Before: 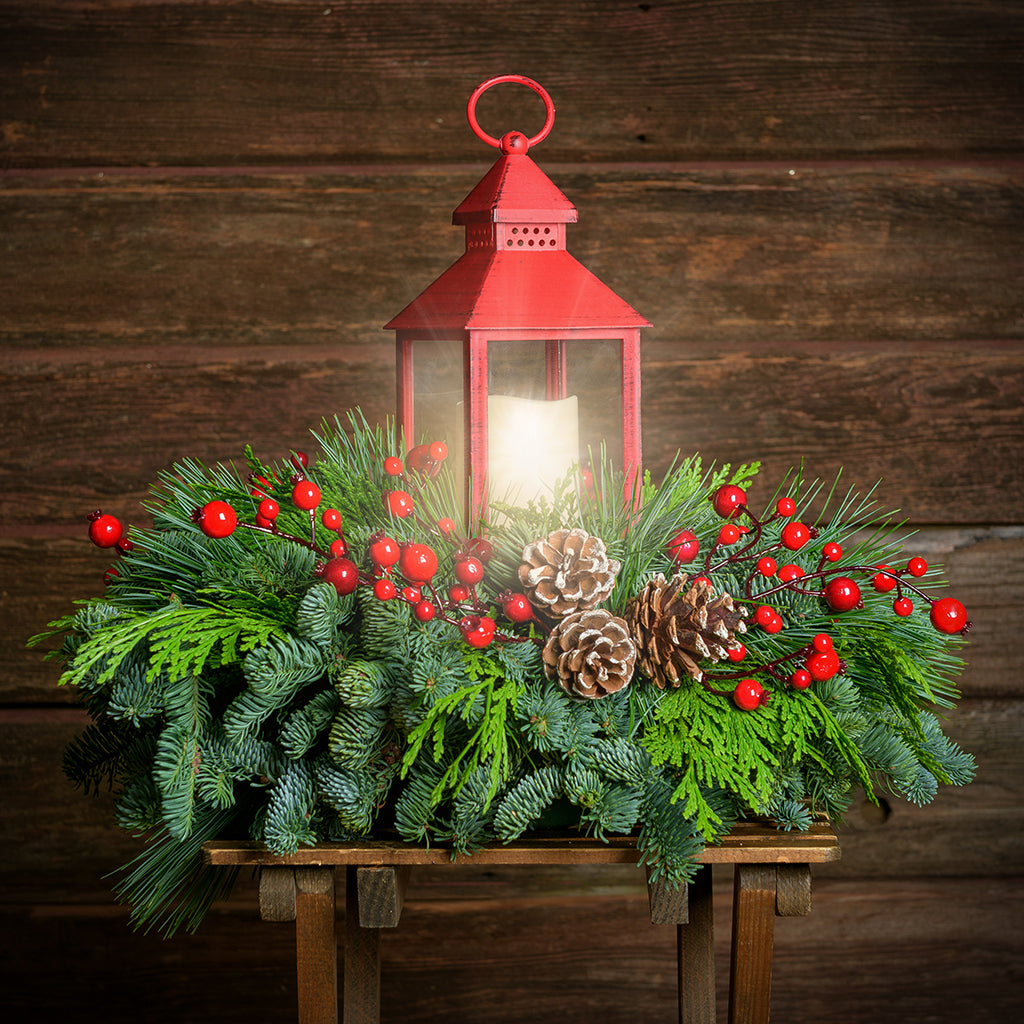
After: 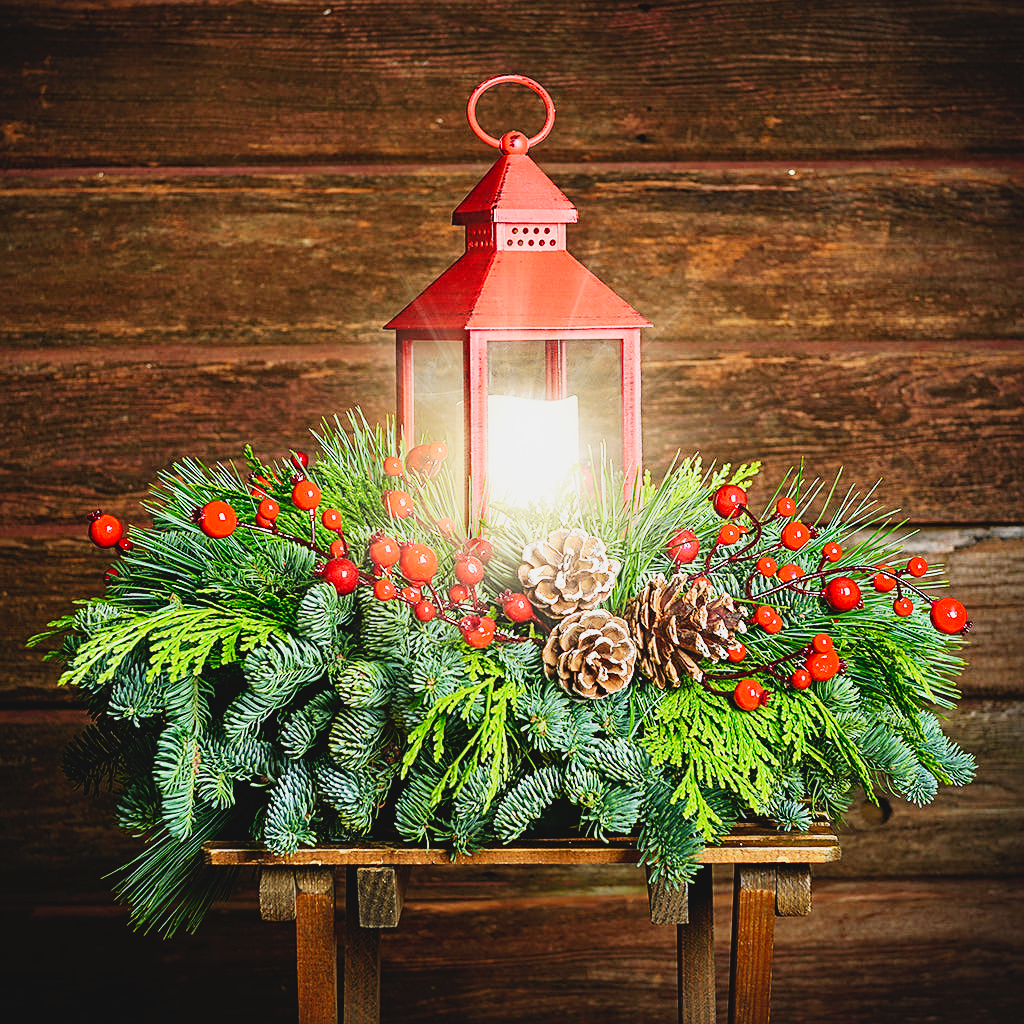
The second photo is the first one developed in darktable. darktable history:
base curve: curves: ch0 [(0, 0) (0.007, 0.004) (0.027, 0.03) (0.046, 0.07) (0.207, 0.54) (0.442, 0.872) (0.673, 0.972) (1, 1)], preserve colors none
haze removal: compatibility mode true, adaptive false
sharpen: on, module defaults
contrast brightness saturation: contrast -0.101, saturation -0.083
exposure: compensate exposure bias true, compensate highlight preservation false
